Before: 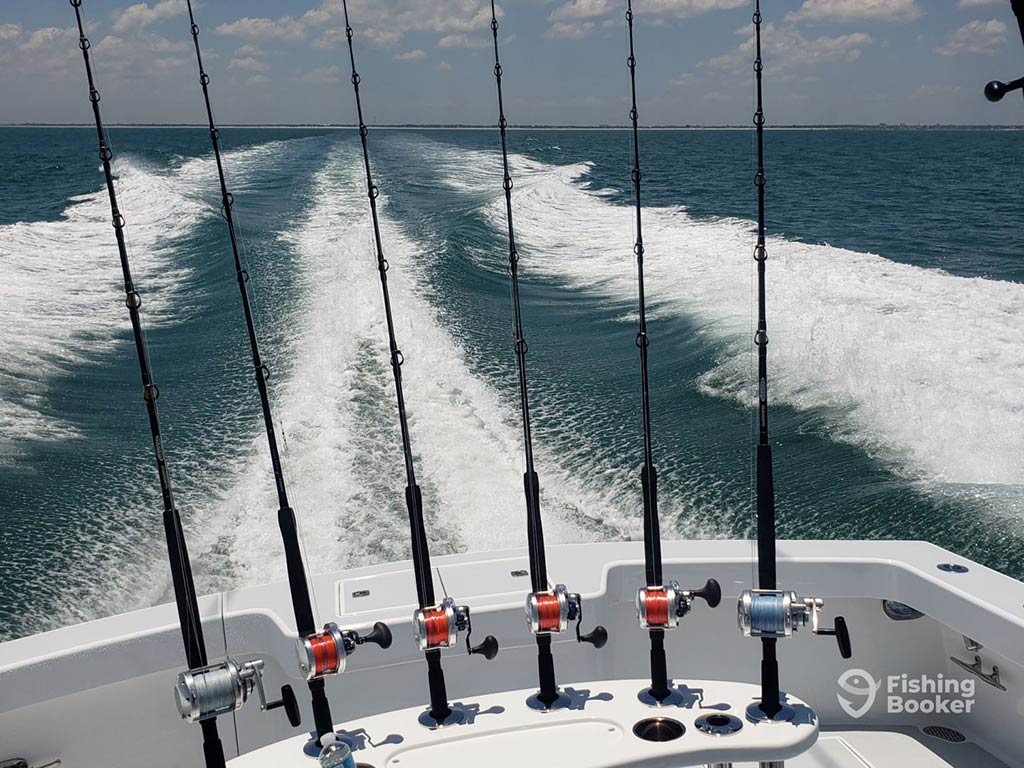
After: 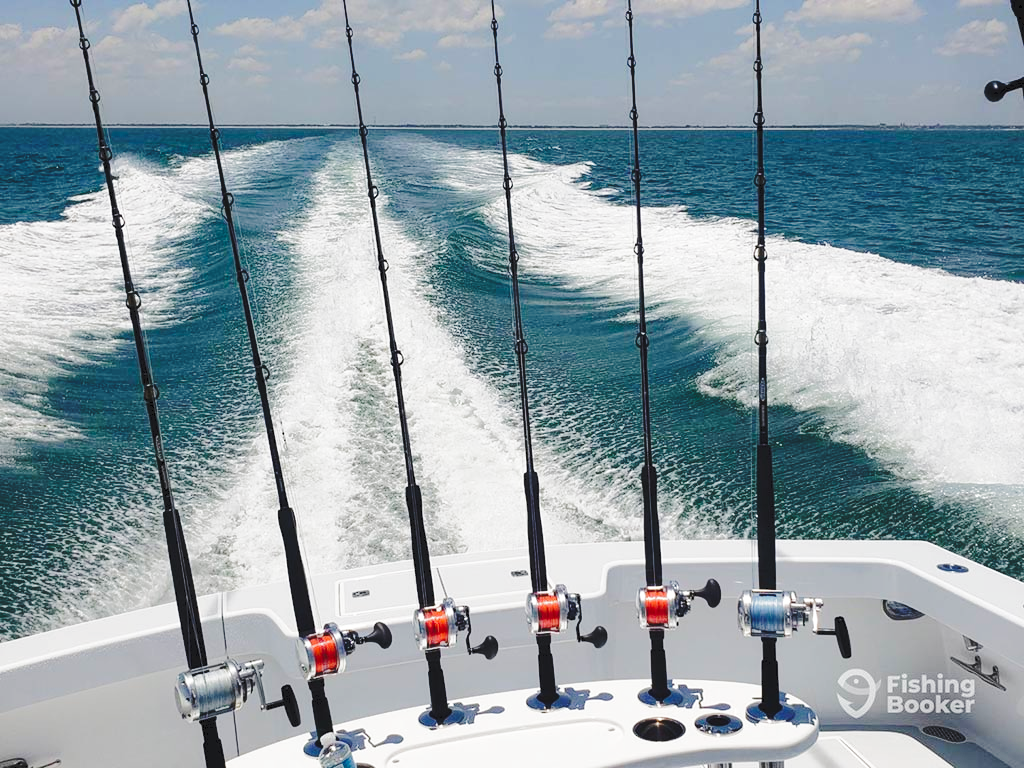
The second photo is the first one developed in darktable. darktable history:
base curve: curves: ch0 [(0, 0) (0.032, 0.037) (0.105, 0.228) (0.435, 0.76) (0.856, 0.983) (1, 1)], preserve colors none
tone curve: curves: ch0 [(0, 0) (0.003, 0.08) (0.011, 0.088) (0.025, 0.104) (0.044, 0.122) (0.069, 0.141) (0.1, 0.161) (0.136, 0.181) (0.177, 0.209) (0.224, 0.246) (0.277, 0.293) (0.335, 0.343) (0.399, 0.399) (0.468, 0.464) (0.543, 0.54) (0.623, 0.616) (0.709, 0.694) (0.801, 0.757) (0.898, 0.821) (1, 1)], color space Lab, independent channels, preserve colors none
